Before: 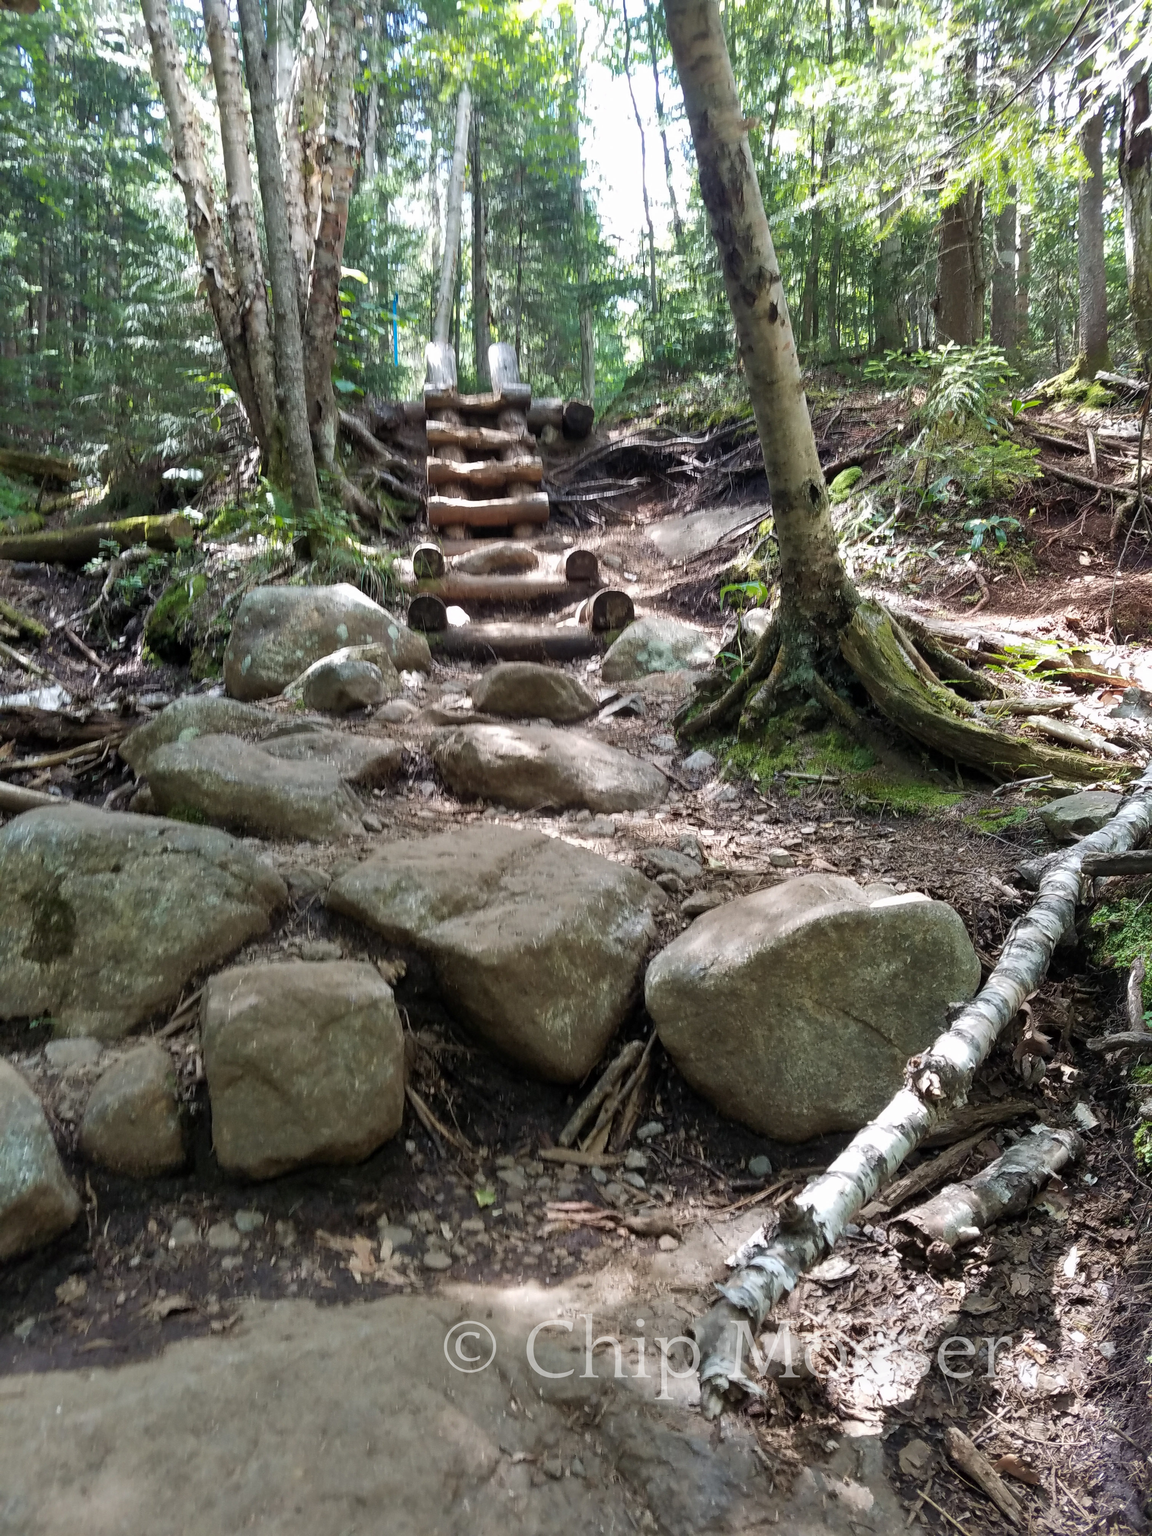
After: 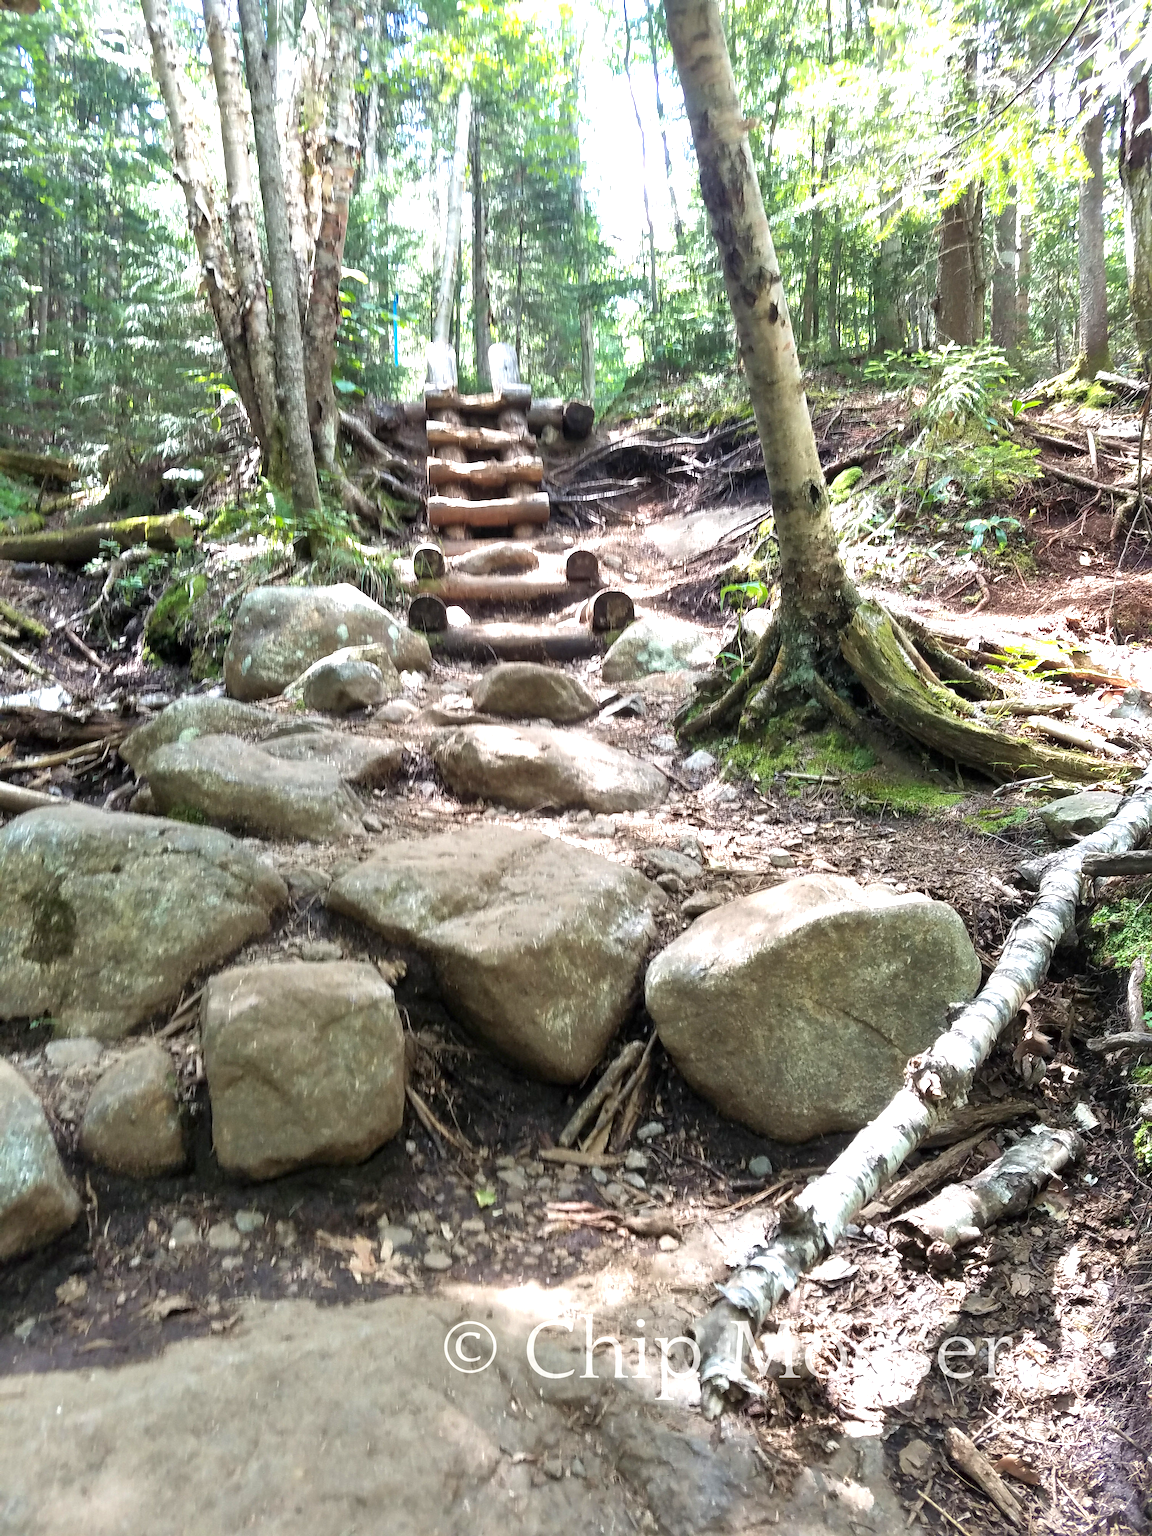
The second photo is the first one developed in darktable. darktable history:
exposure: exposure 1 EV, compensate exposure bias true, compensate highlight preservation false
